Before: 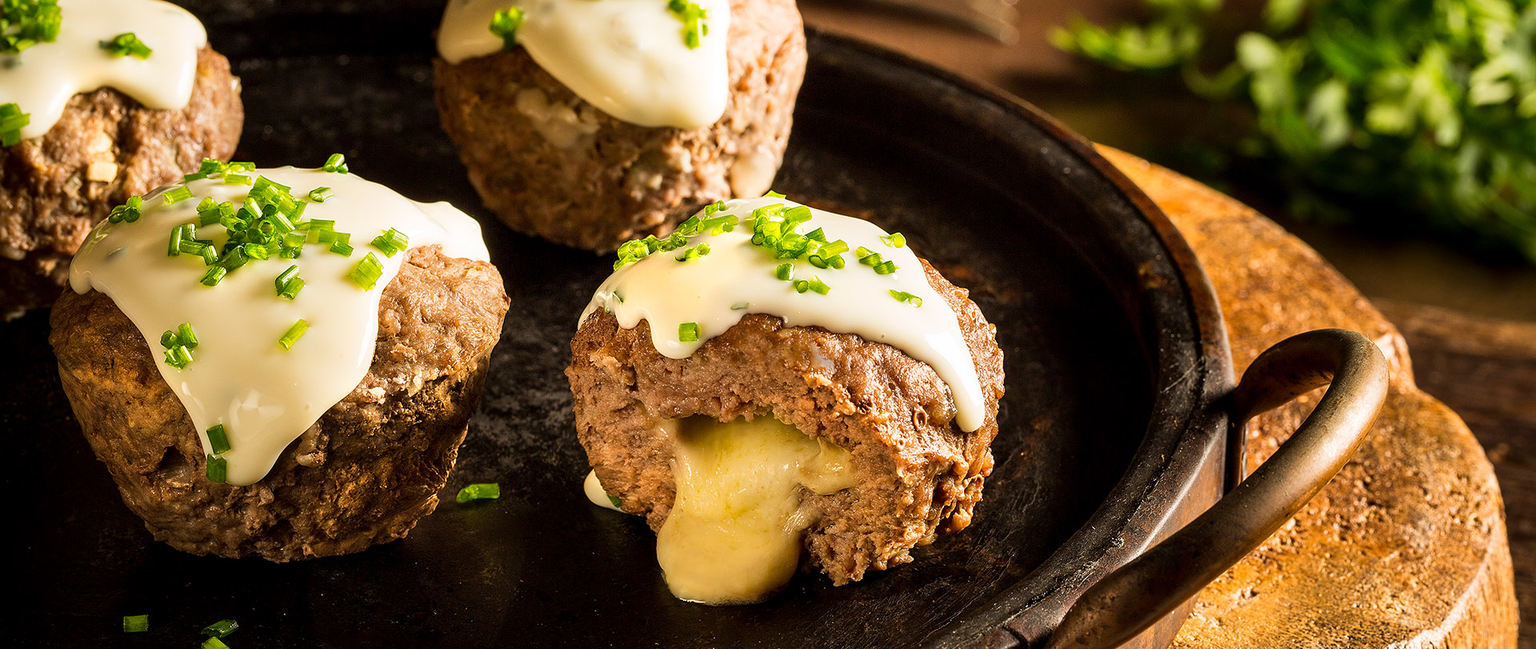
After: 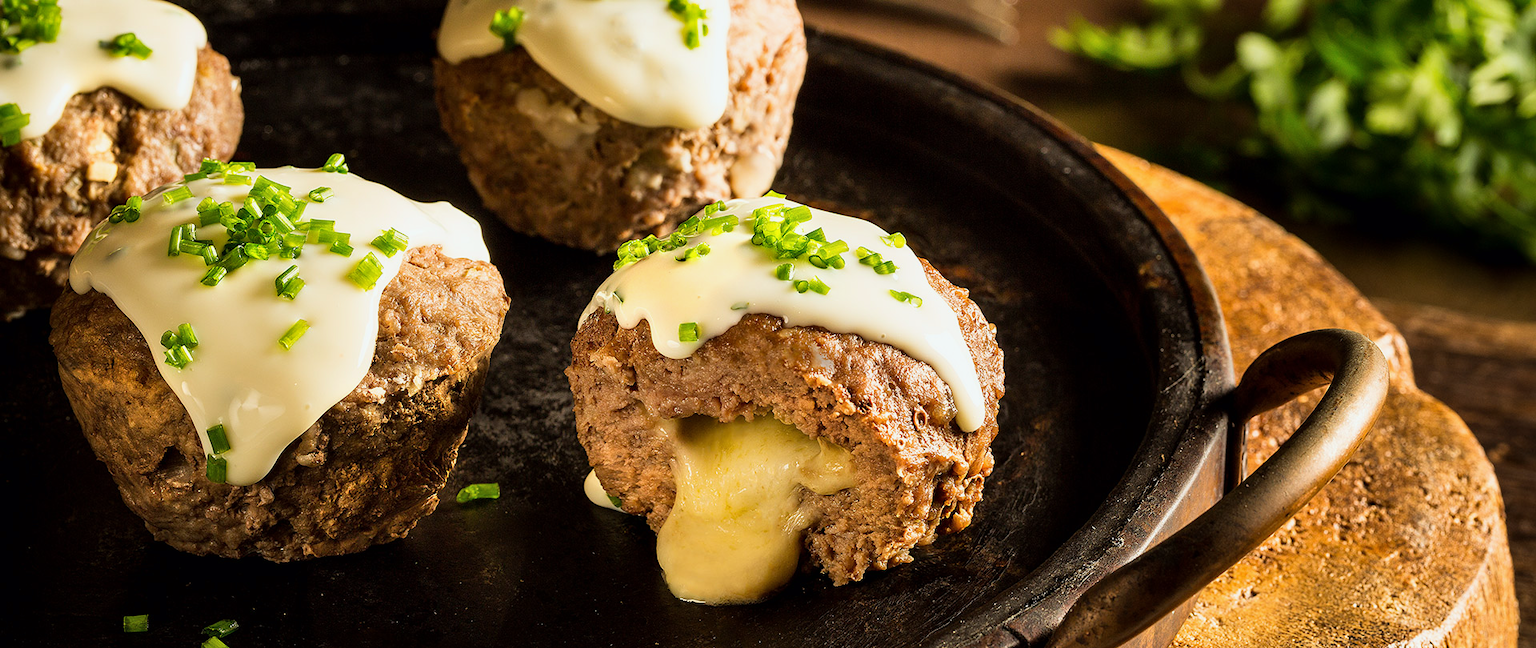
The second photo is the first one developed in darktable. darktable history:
white balance: red 0.978, blue 0.999
shadows and highlights: shadows 12, white point adjustment 1.2, soften with gaussian
filmic rgb: black relative exposure -16 EV, white relative exposure 2.93 EV, hardness 10.04, color science v6 (2022)
